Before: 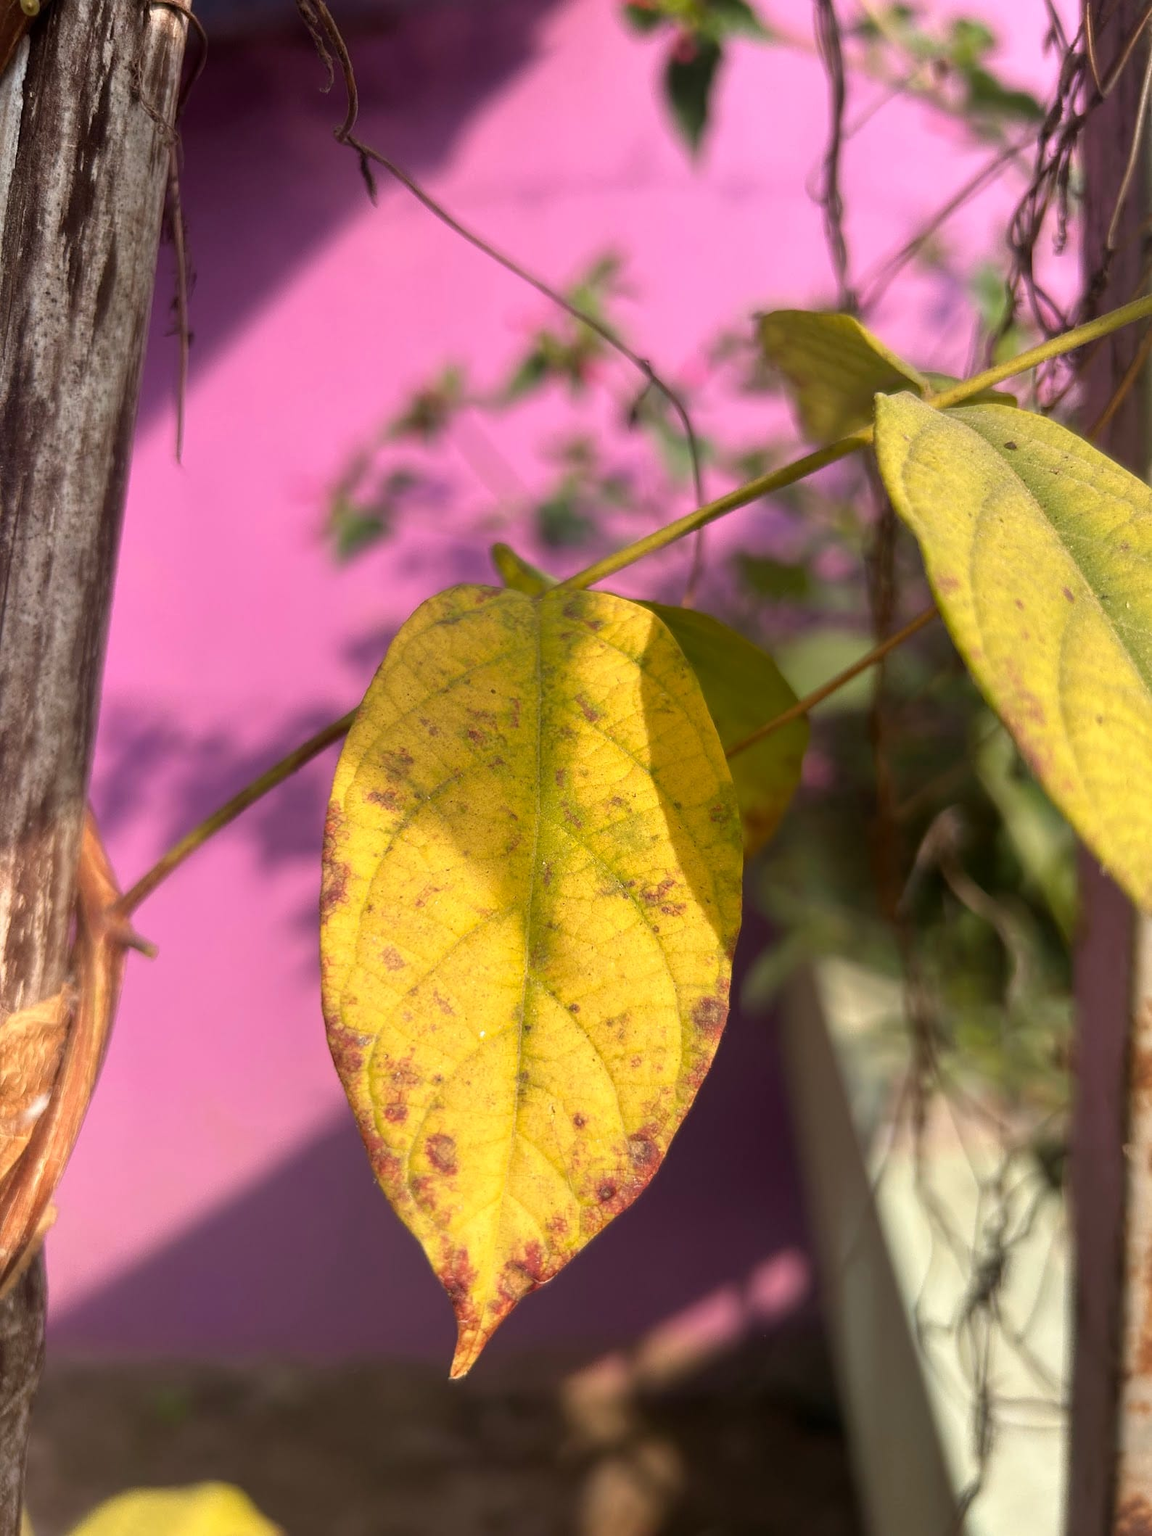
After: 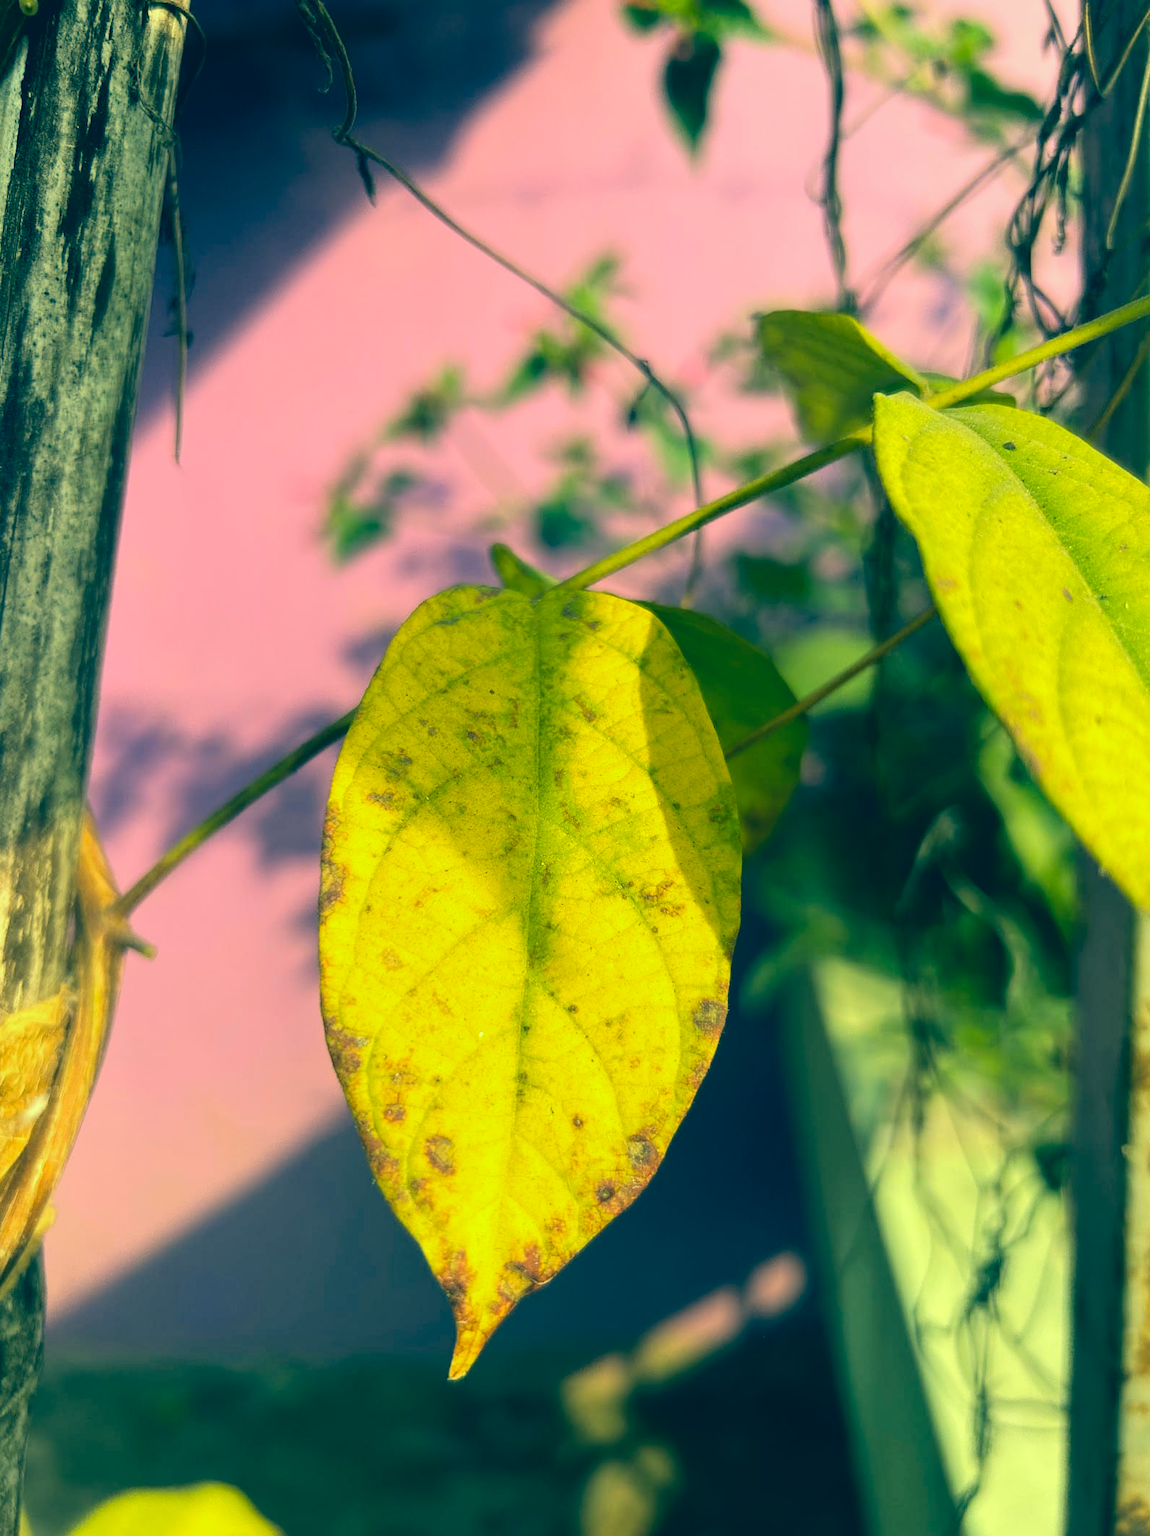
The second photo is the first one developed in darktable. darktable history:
color correction: highlights a* -16.01, highlights b* 39.86, shadows a* -39.96, shadows b* -26.49
tone curve: curves: ch0 [(0, 0.018) (0.061, 0.041) (0.205, 0.191) (0.289, 0.292) (0.39, 0.424) (0.493, 0.551) (0.666, 0.743) (0.795, 0.841) (1, 0.998)]; ch1 [(0, 0) (0.385, 0.343) (0.439, 0.415) (0.494, 0.498) (0.501, 0.501) (0.51, 0.509) (0.548, 0.563) (0.586, 0.61) (0.684, 0.658) (0.783, 0.804) (1, 1)]; ch2 [(0, 0) (0.304, 0.31) (0.403, 0.399) (0.441, 0.428) (0.47, 0.469) (0.498, 0.496) (0.524, 0.538) (0.566, 0.579) (0.648, 0.665) (0.697, 0.699) (1, 1)], color space Lab, linked channels
crop: left 0.174%
